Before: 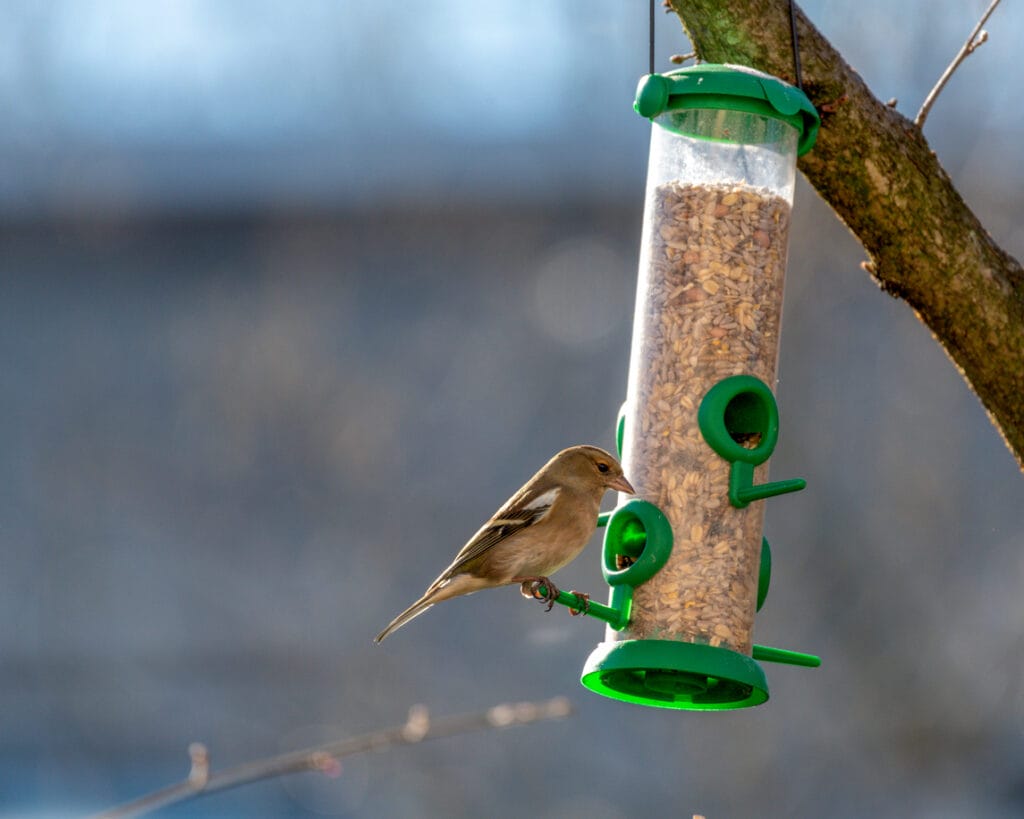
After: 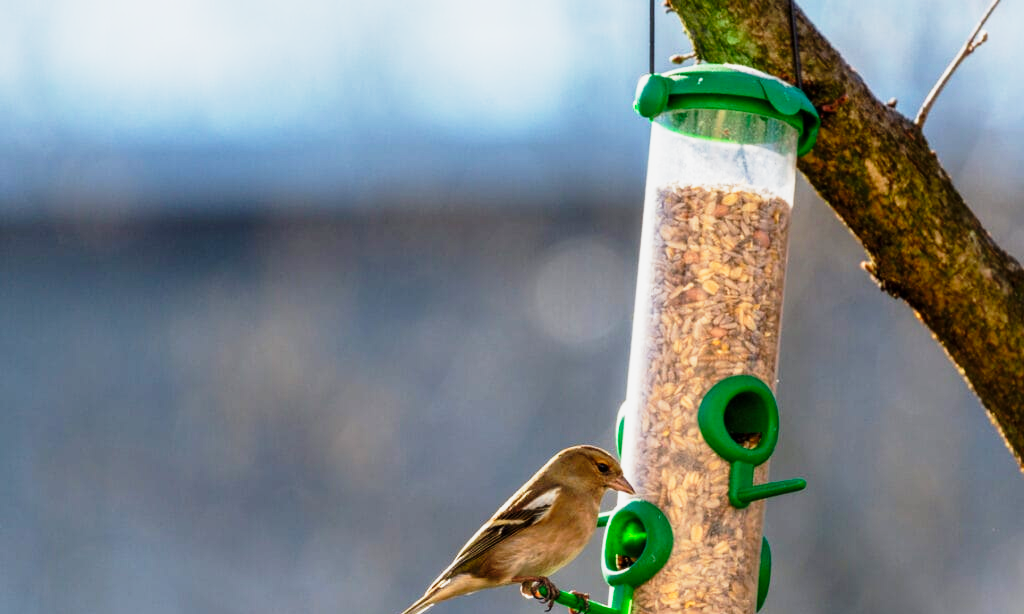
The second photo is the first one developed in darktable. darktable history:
crop: bottom 24.983%
tone curve: curves: ch0 [(0, 0) (0.046, 0.031) (0.163, 0.114) (0.391, 0.432) (0.488, 0.561) (0.695, 0.839) (0.785, 0.904) (1, 0.965)]; ch1 [(0, 0) (0.248, 0.252) (0.427, 0.412) (0.482, 0.462) (0.499, 0.497) (0.518, 0.52) (0.535, 0.577) (0.585, 0.623) (0.679, 0.743) (0.788, 0.809) (1, 1)]; ch2 [(0, 0) (0.313, 0.262) (0.427, 0.417) (0.473, 0.47) (0.503, 0.503) (0.523, 0.515) (0.557, 0.596) (0.598, 0.646) (0.708, 0.771) (1, 1)], preserve colors none
